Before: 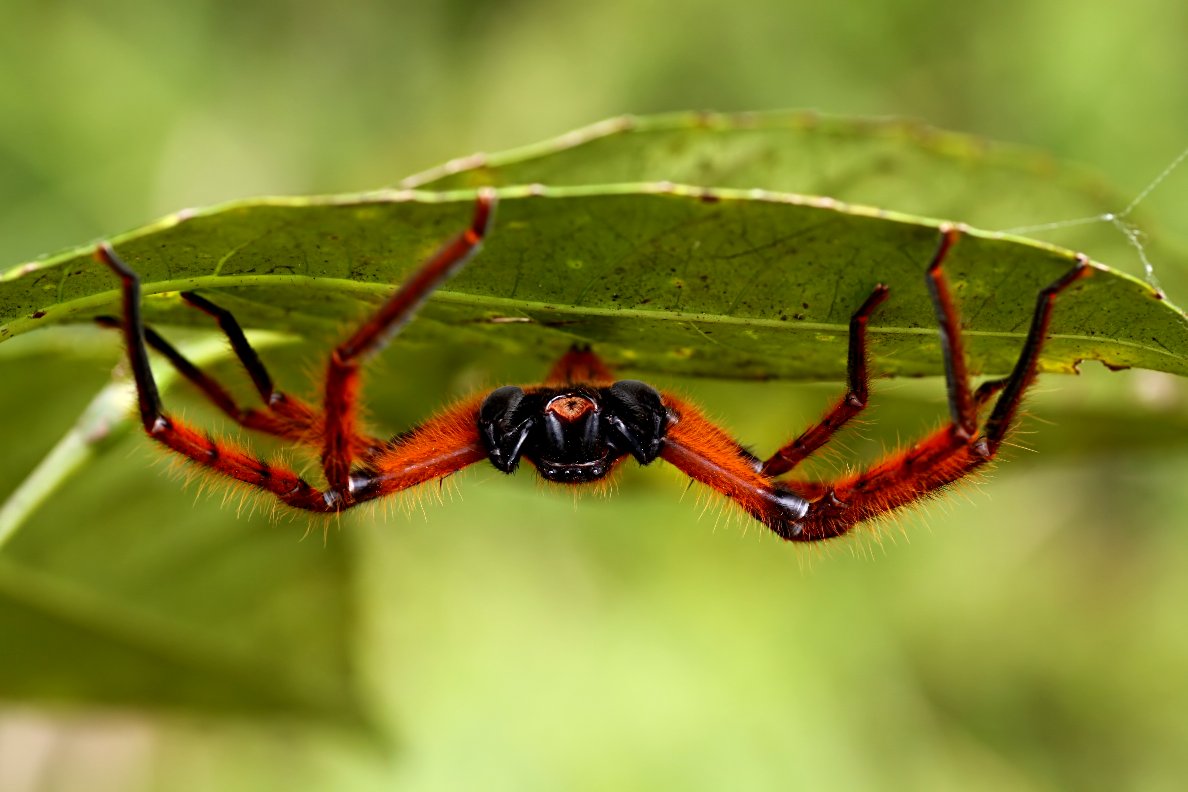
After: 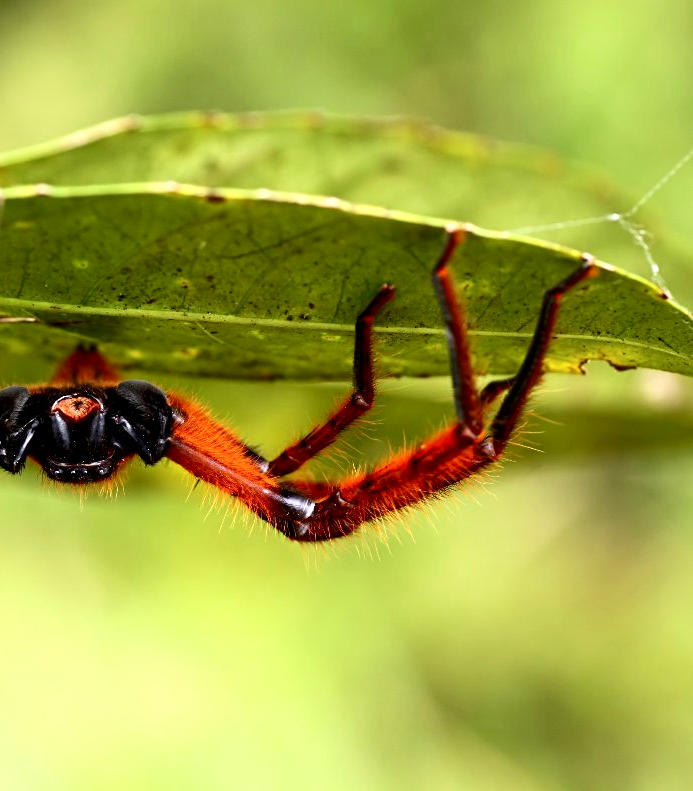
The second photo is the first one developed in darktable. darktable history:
crop: left 41.605%
contrast brightness saturation: contrast 0.136
exposure: black level correction 0.001, exposure 0.498 EV, compensate exposure bias true, compensate highlight preservation false
